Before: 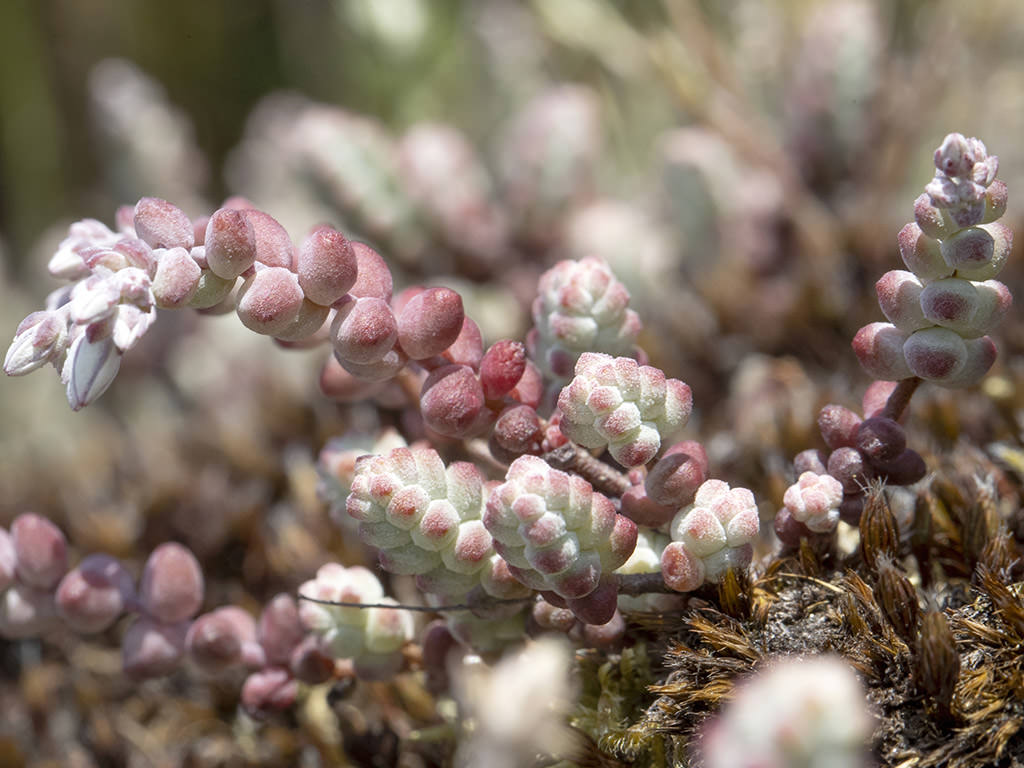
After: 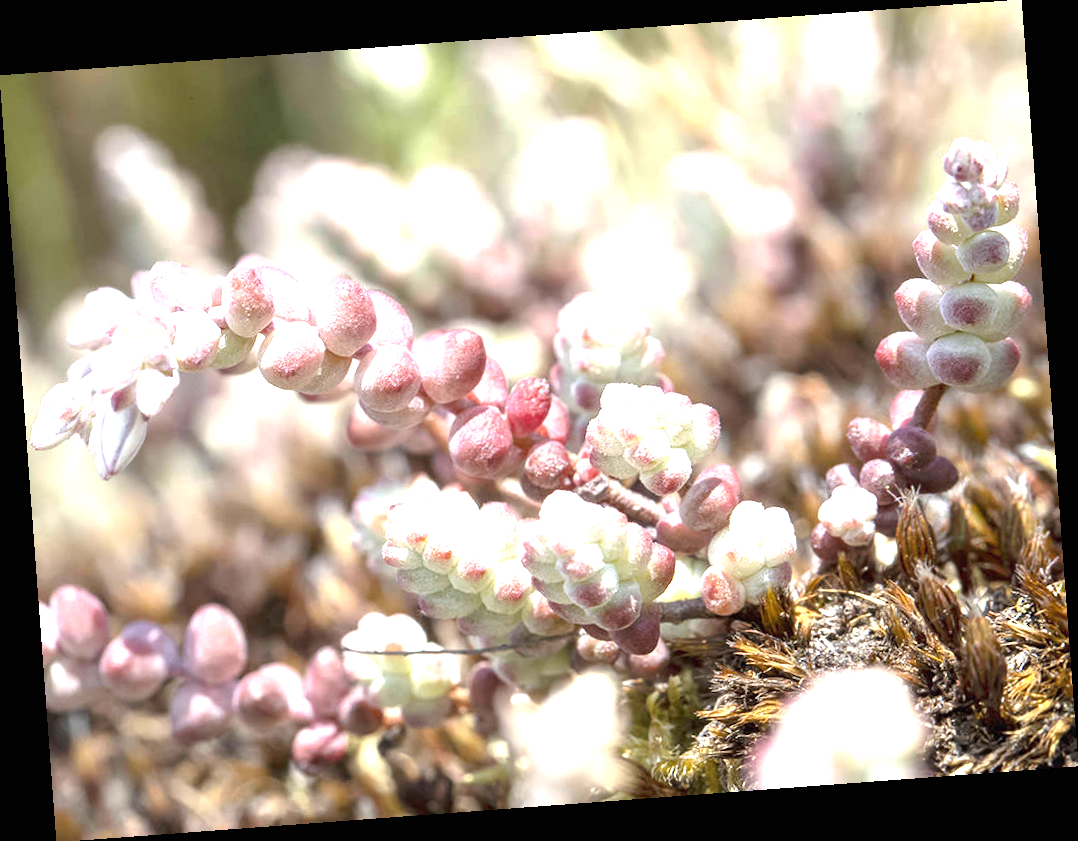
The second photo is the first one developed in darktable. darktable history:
rotate and perspective: rotation -4.25°, automatic cropping off
exposure: black level correction 0, exposure 1.625 EV, compensate exposure bias true, compensate highlight preservation false
